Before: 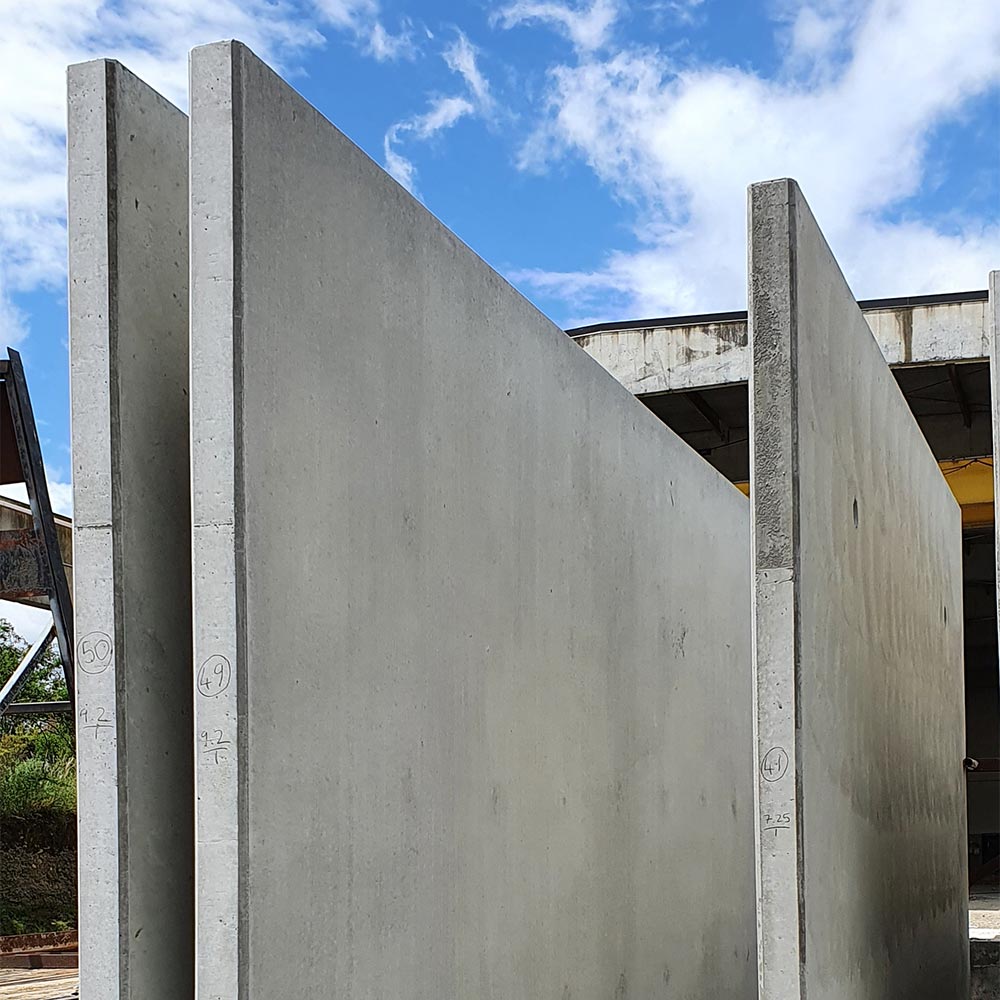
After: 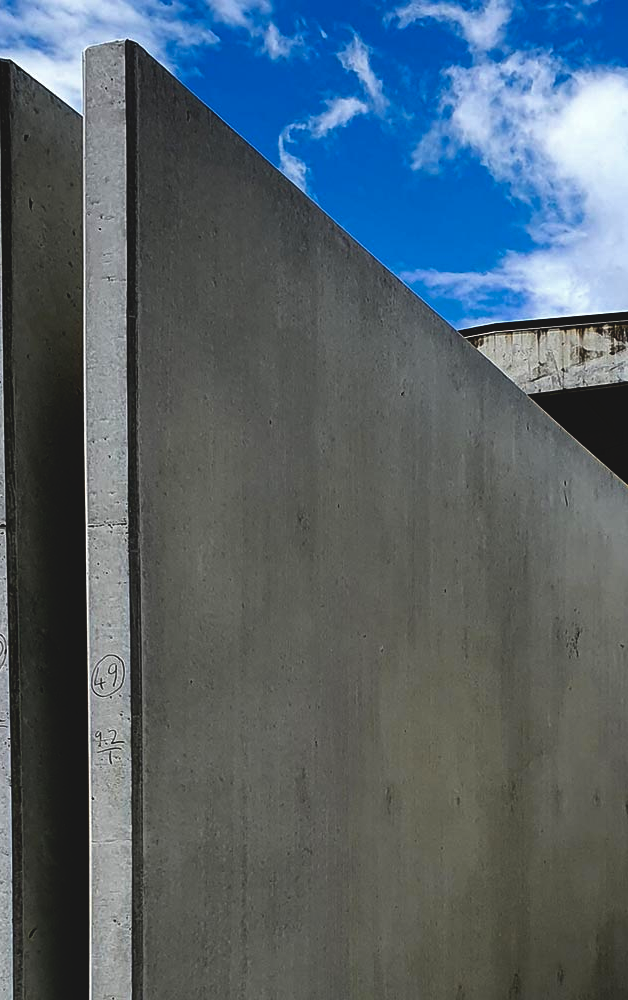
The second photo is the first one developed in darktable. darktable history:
base curve: curves: ch0 [(0, 0.02) (0.083, 0.036) (1, 1)], preserve colors none
contrast brightness saturation: brightness -0.2, saturation 0.08
crop: left 10.644%, right 26.528%
